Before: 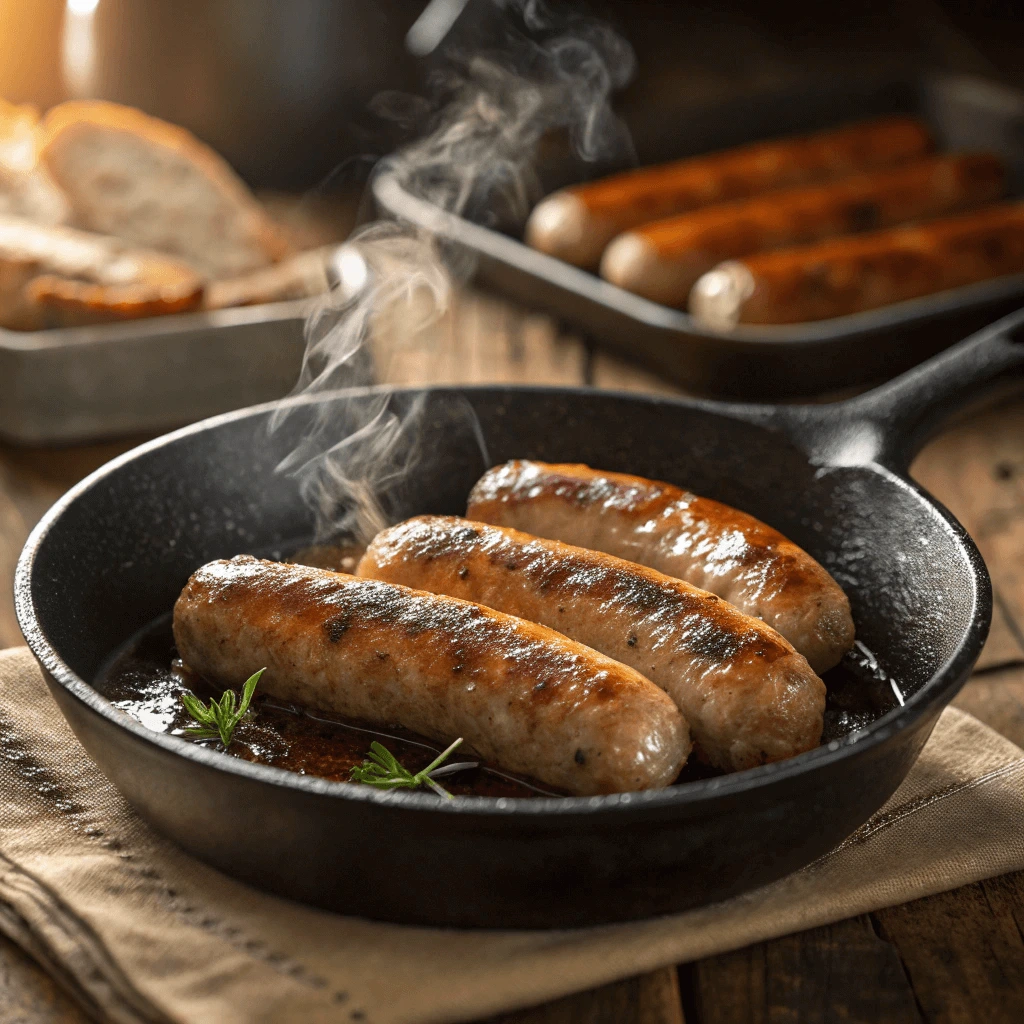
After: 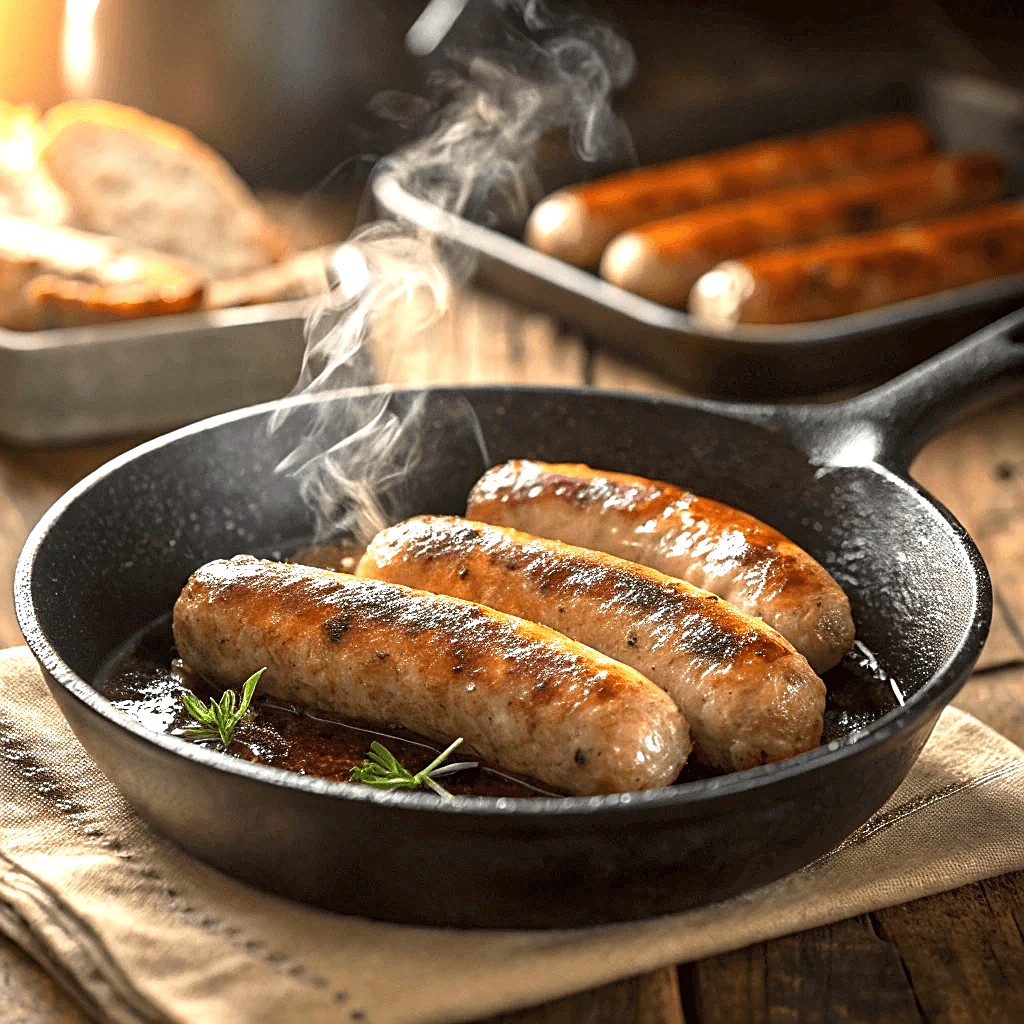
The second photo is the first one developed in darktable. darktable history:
sharpen: on, module defaults
exposure: black level correction 0.001, exposure 0.955 EV, compensate exposure bias true, compensate highlight preservation false
